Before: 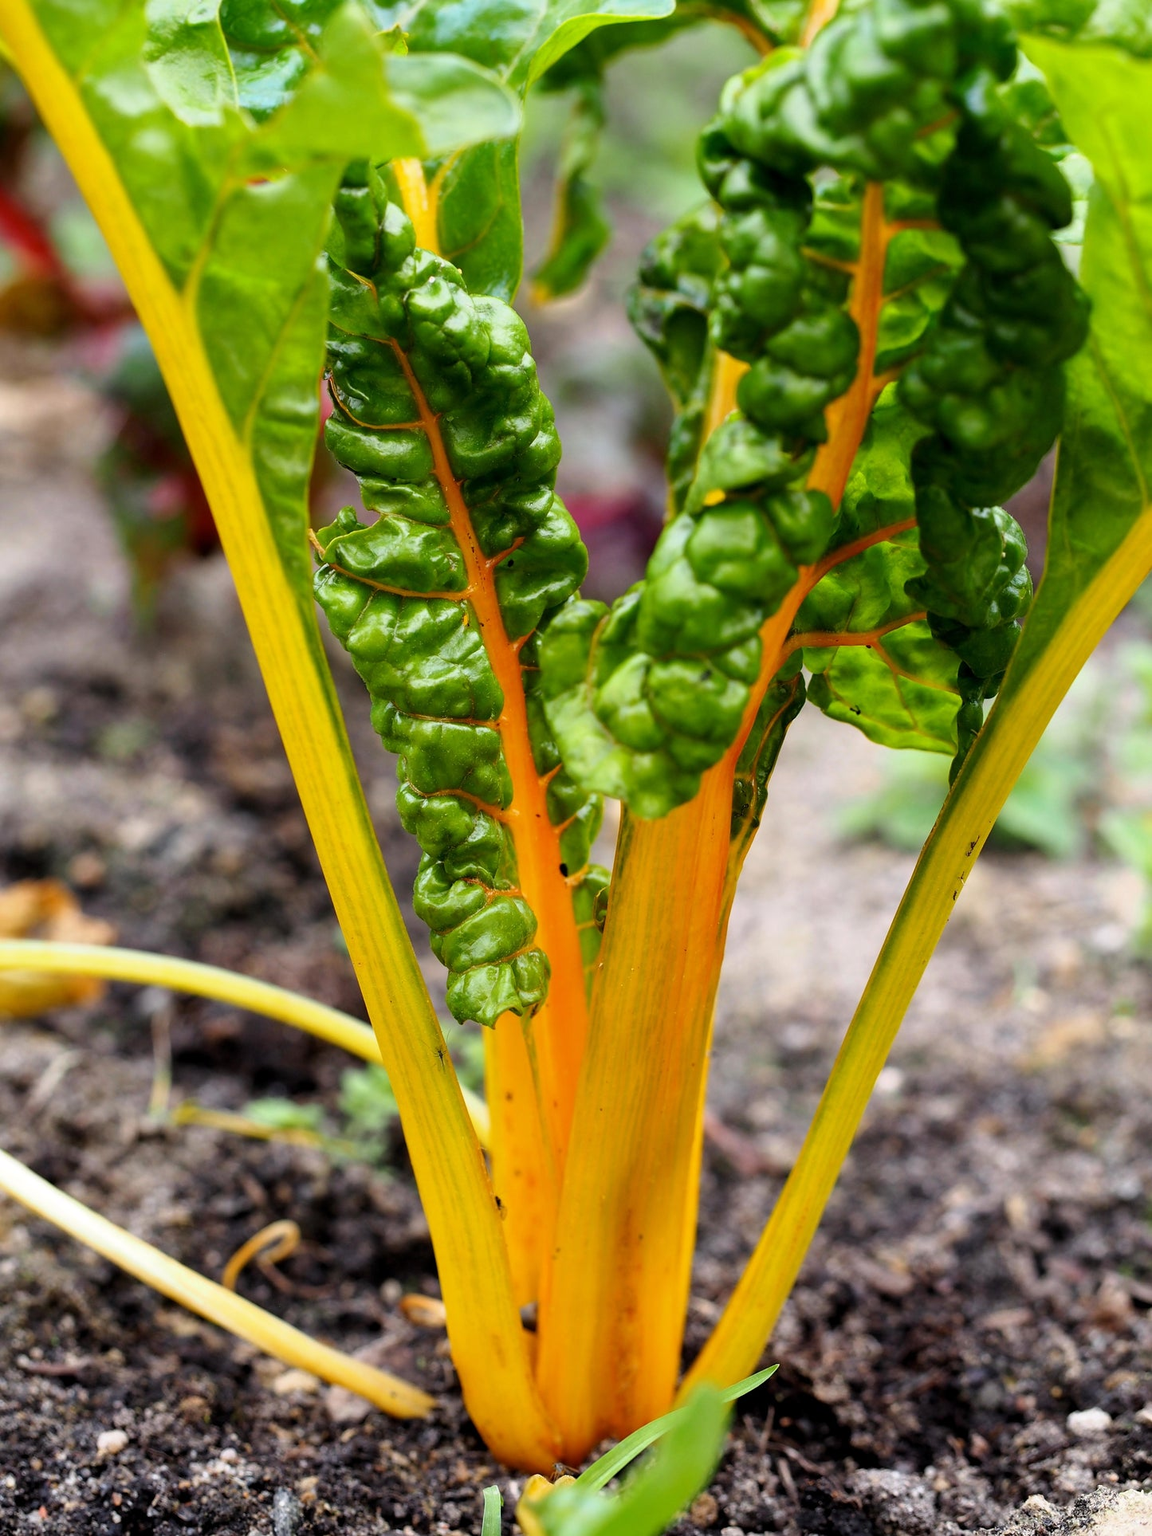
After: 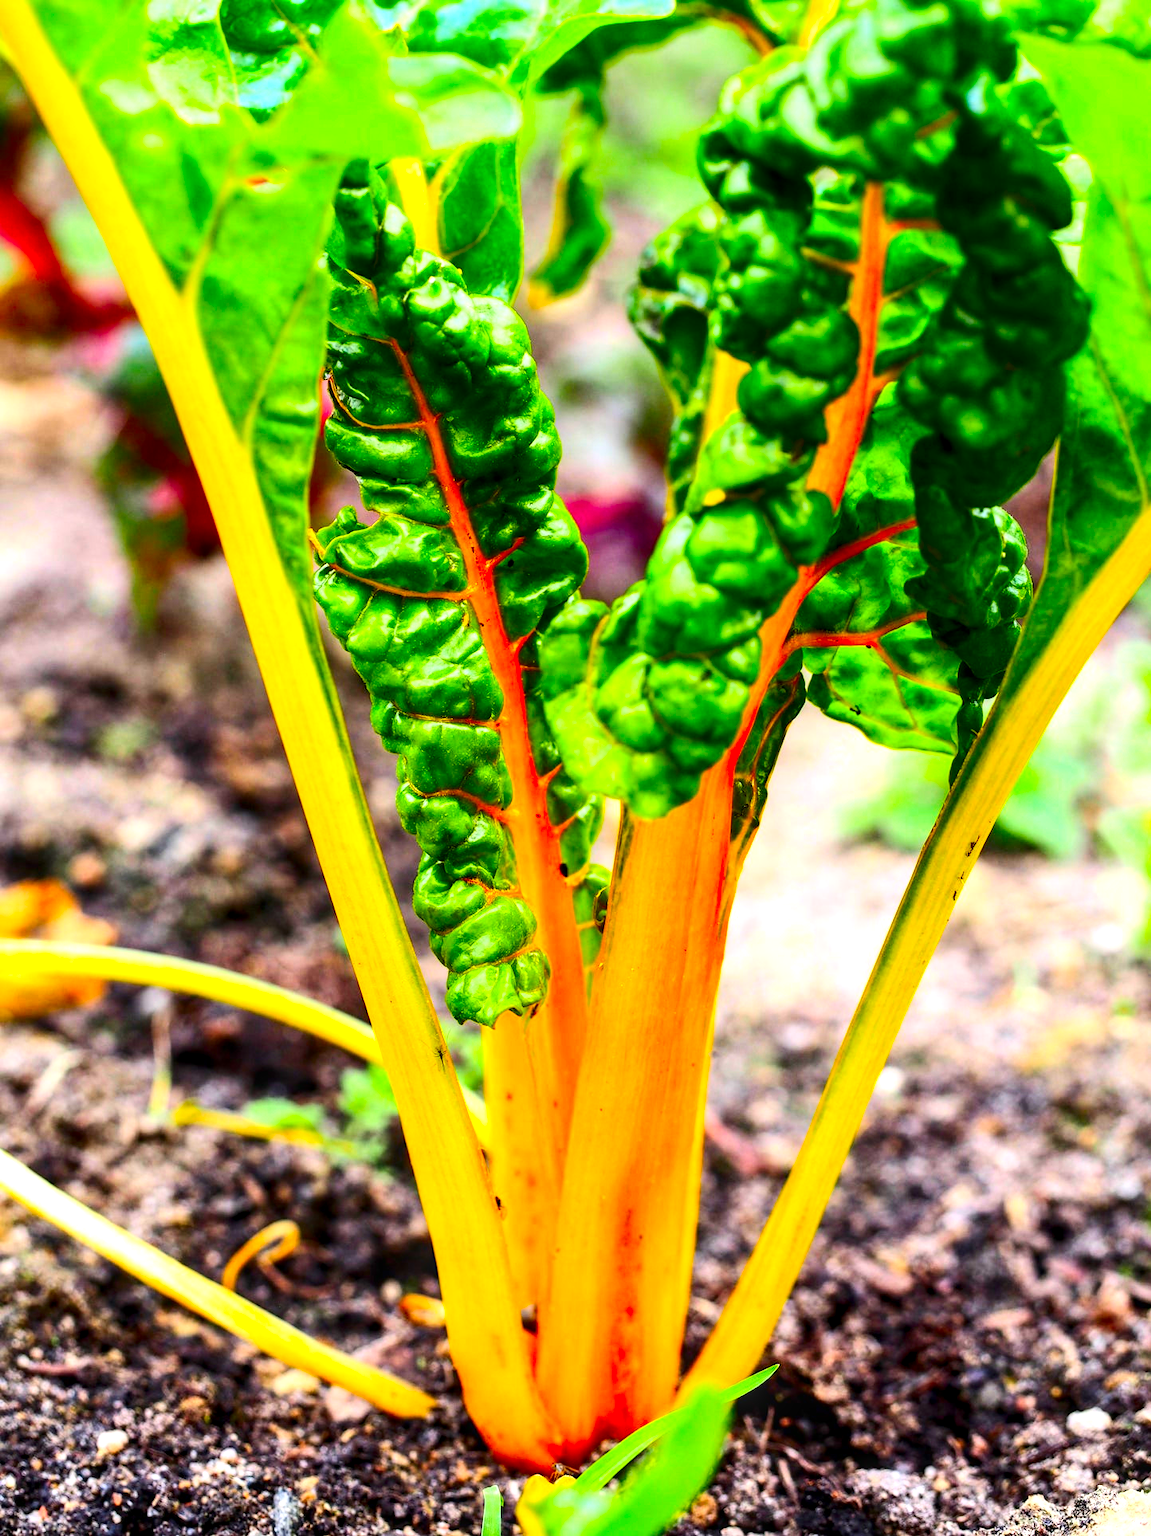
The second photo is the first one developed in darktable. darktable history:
local contrast: detail 130%
exposure: exposure 0.671 EV, compensate highlight preservation false
contrast brightness saturation: contrast 0.26, brightness 0.018, saturation 0.888
